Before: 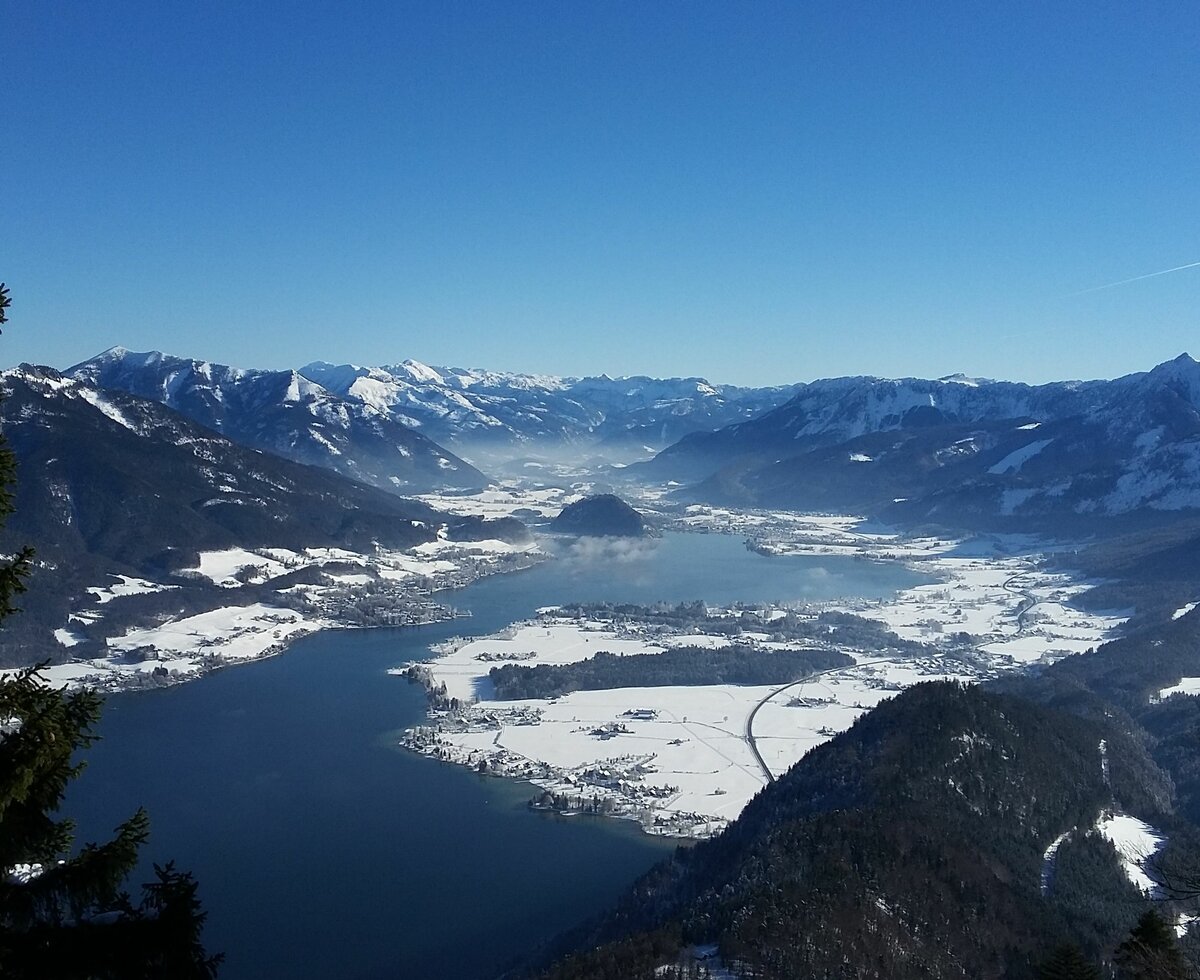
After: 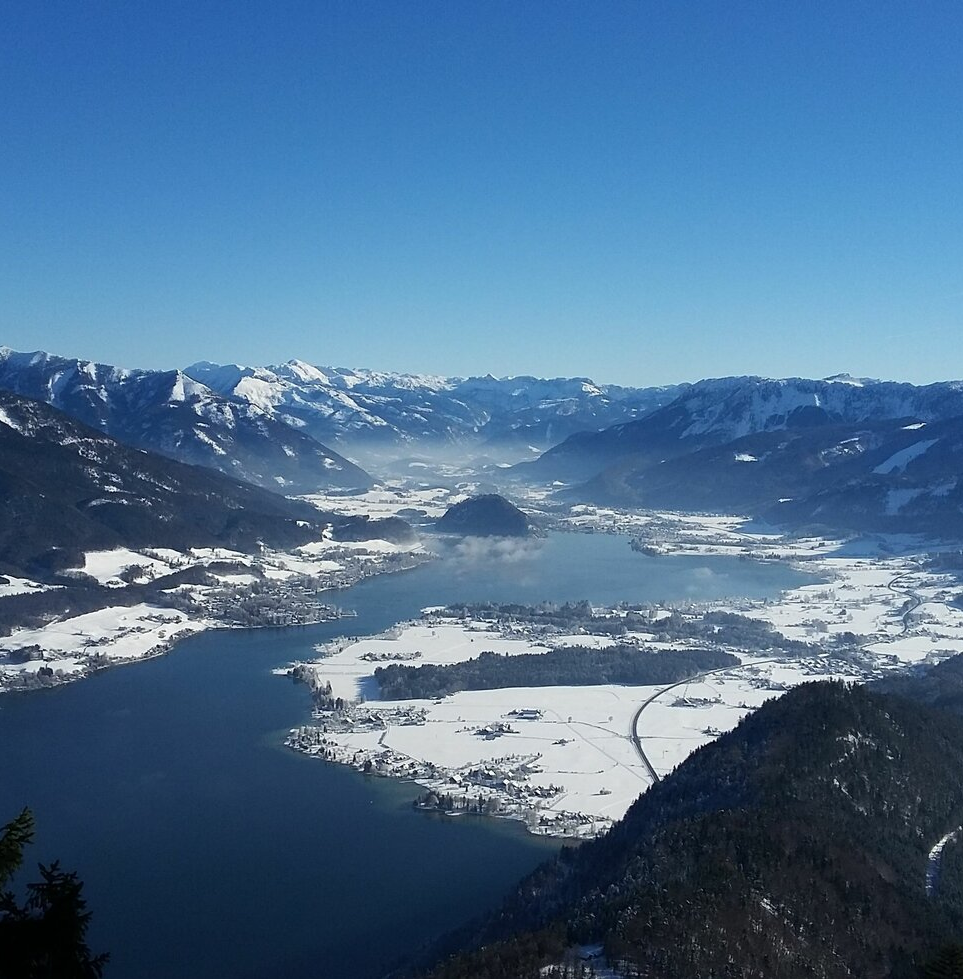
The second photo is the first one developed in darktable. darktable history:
crop and rotate: left 9.586%, right 10.15%
